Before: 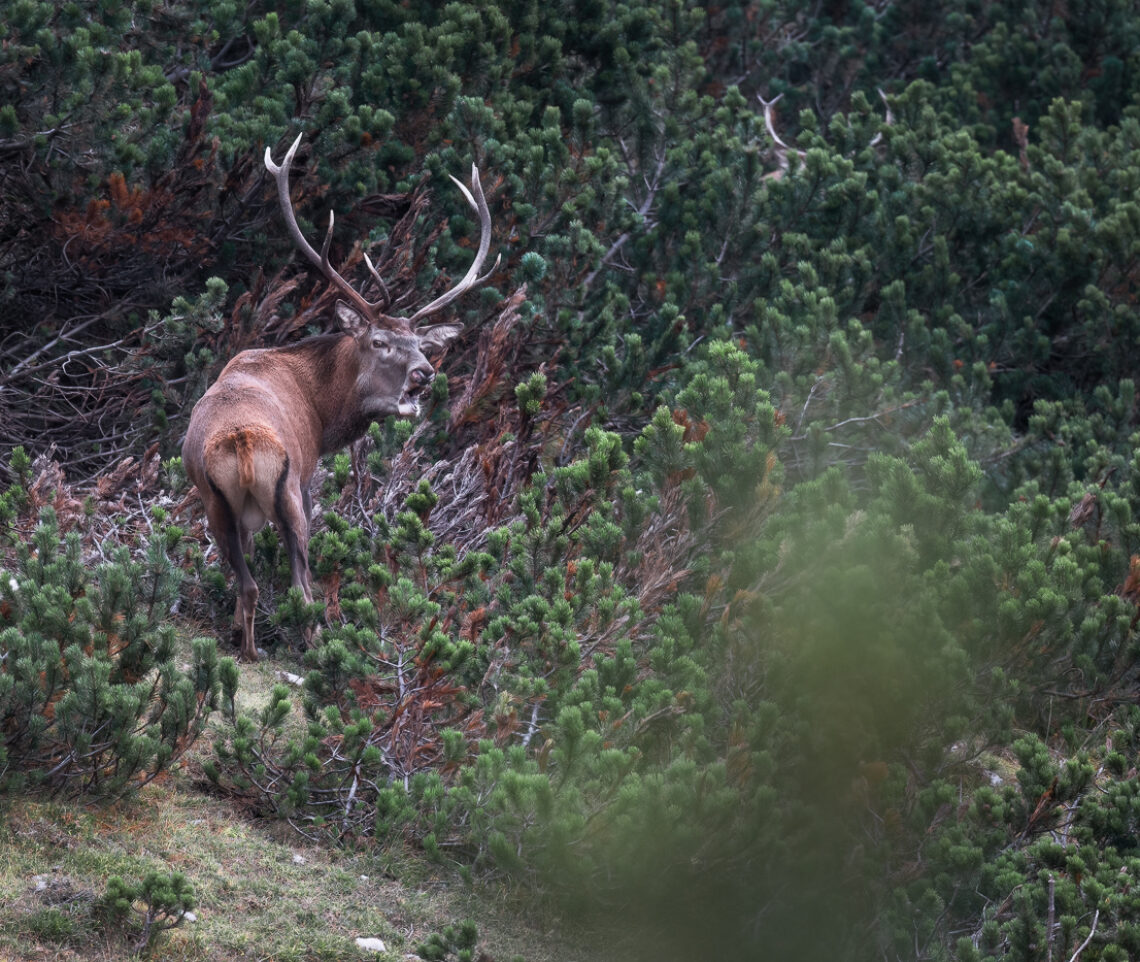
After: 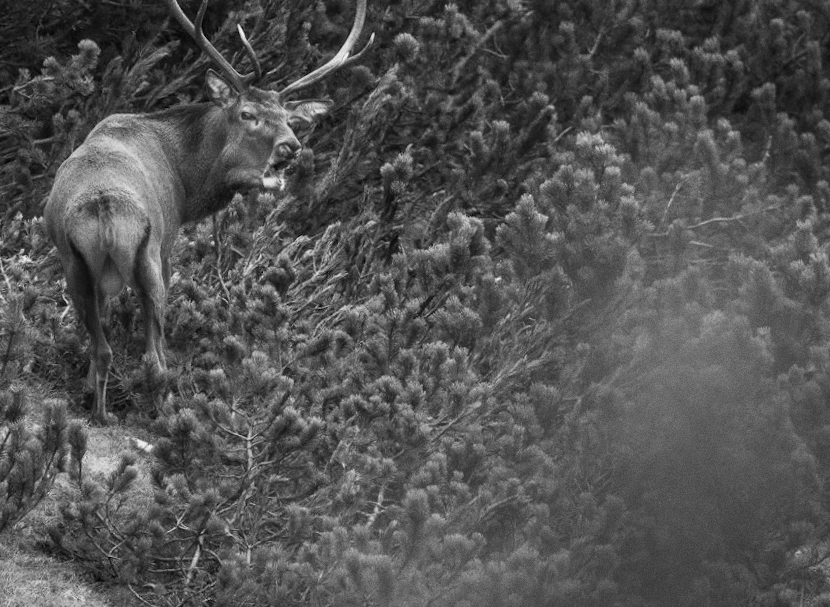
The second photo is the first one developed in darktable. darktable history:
monochrome: on, module defaults
crop and rotate: angle -3.37°, left 9.79%, top 20.73%, right 12.42%, bottom 11.82%
grain: coarseness 0.09 ISO
white balance: red 0.954, blue 1.079
